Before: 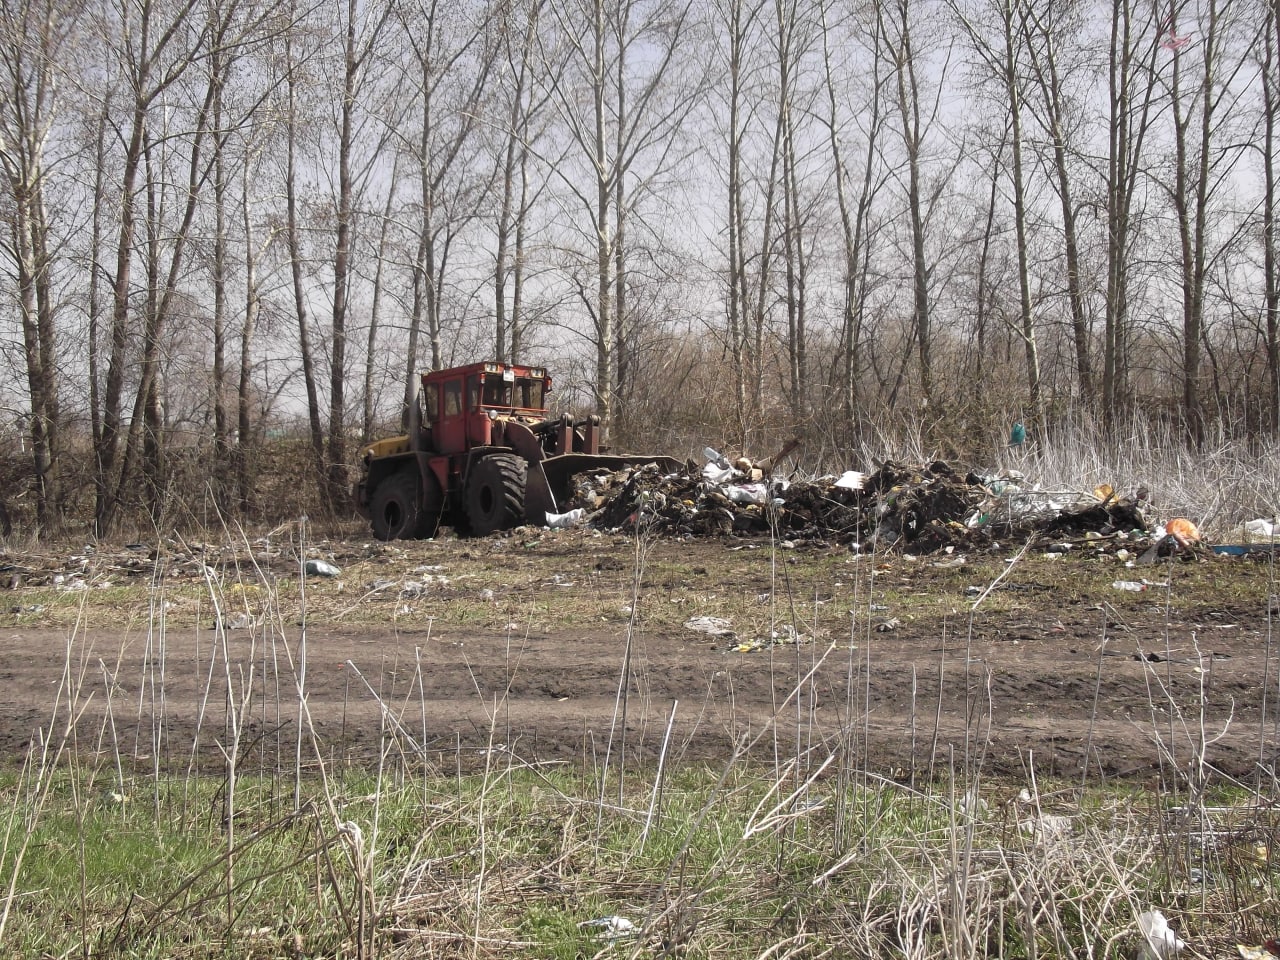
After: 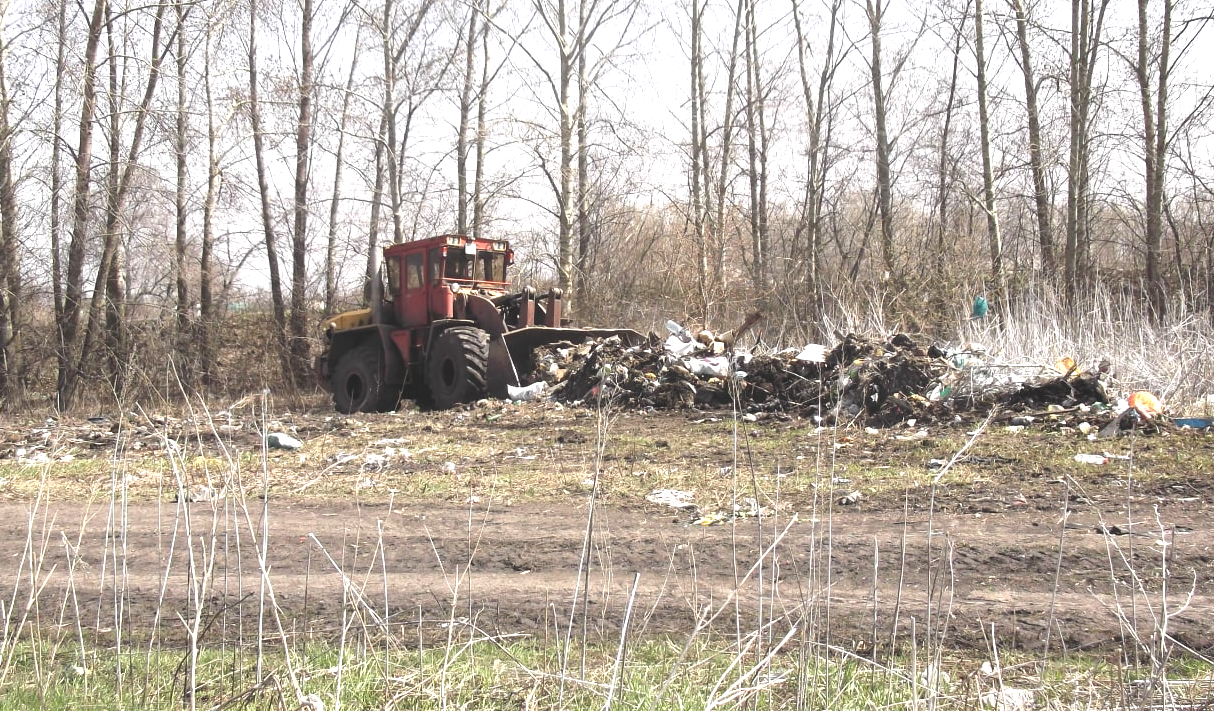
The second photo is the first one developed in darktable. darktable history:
exposure: black level correction -0.006, exposure 1 EV, compensate highlight preservation false
crop and rotate: left 2.995%, top 13.296%, right 2.12%, bottom 12.638%
